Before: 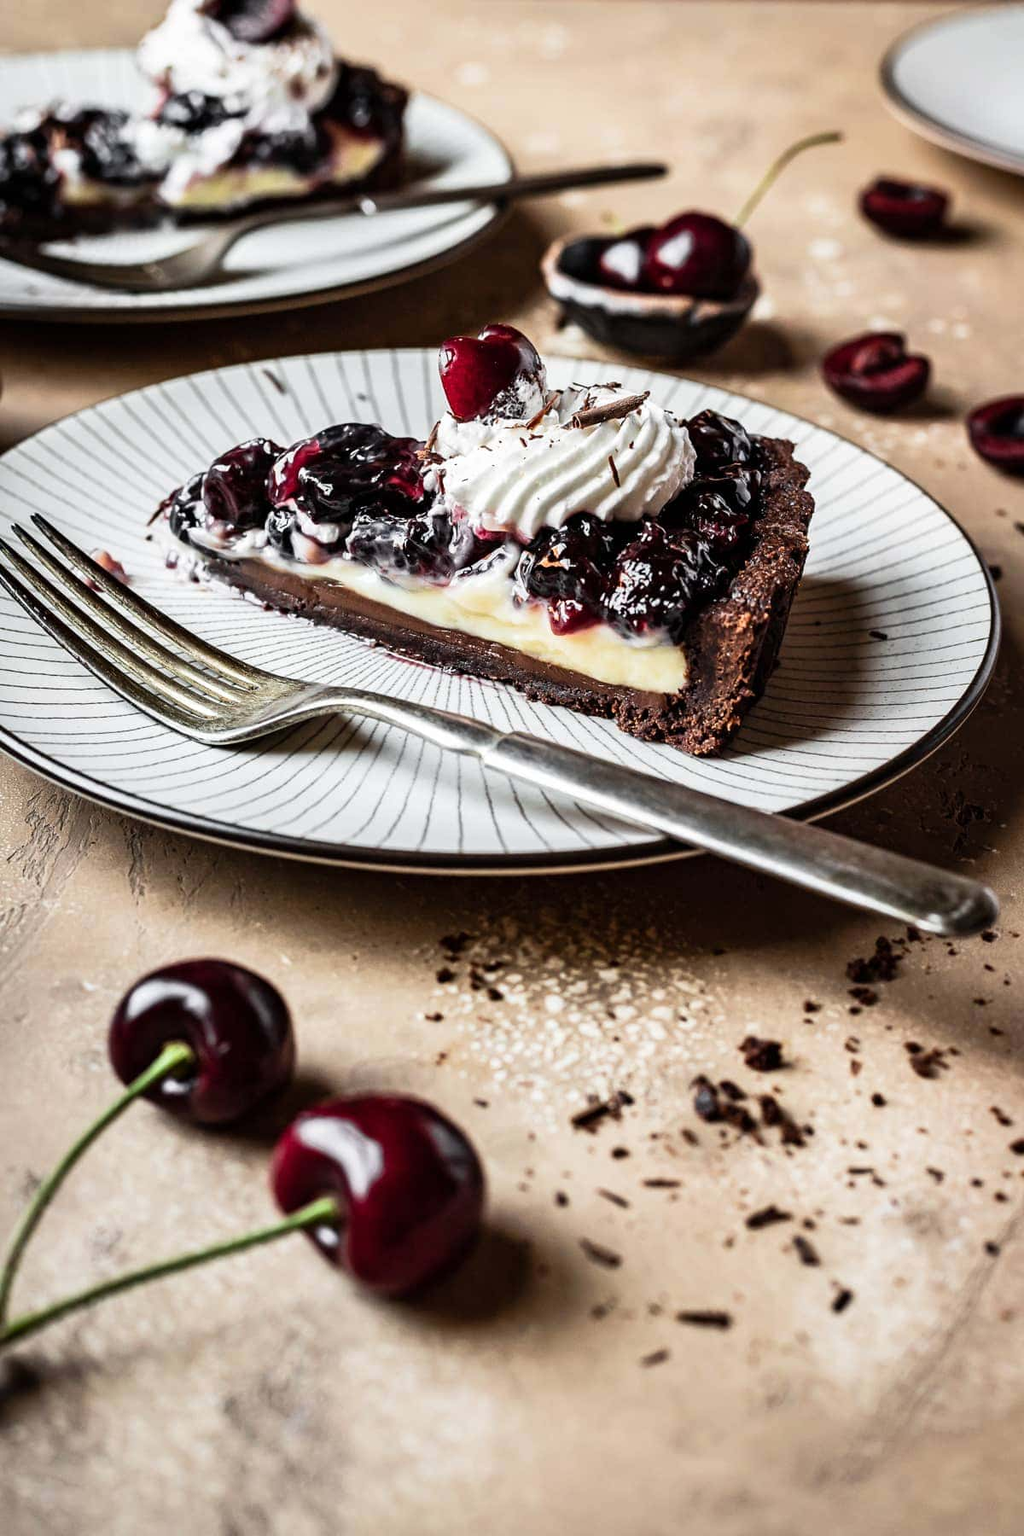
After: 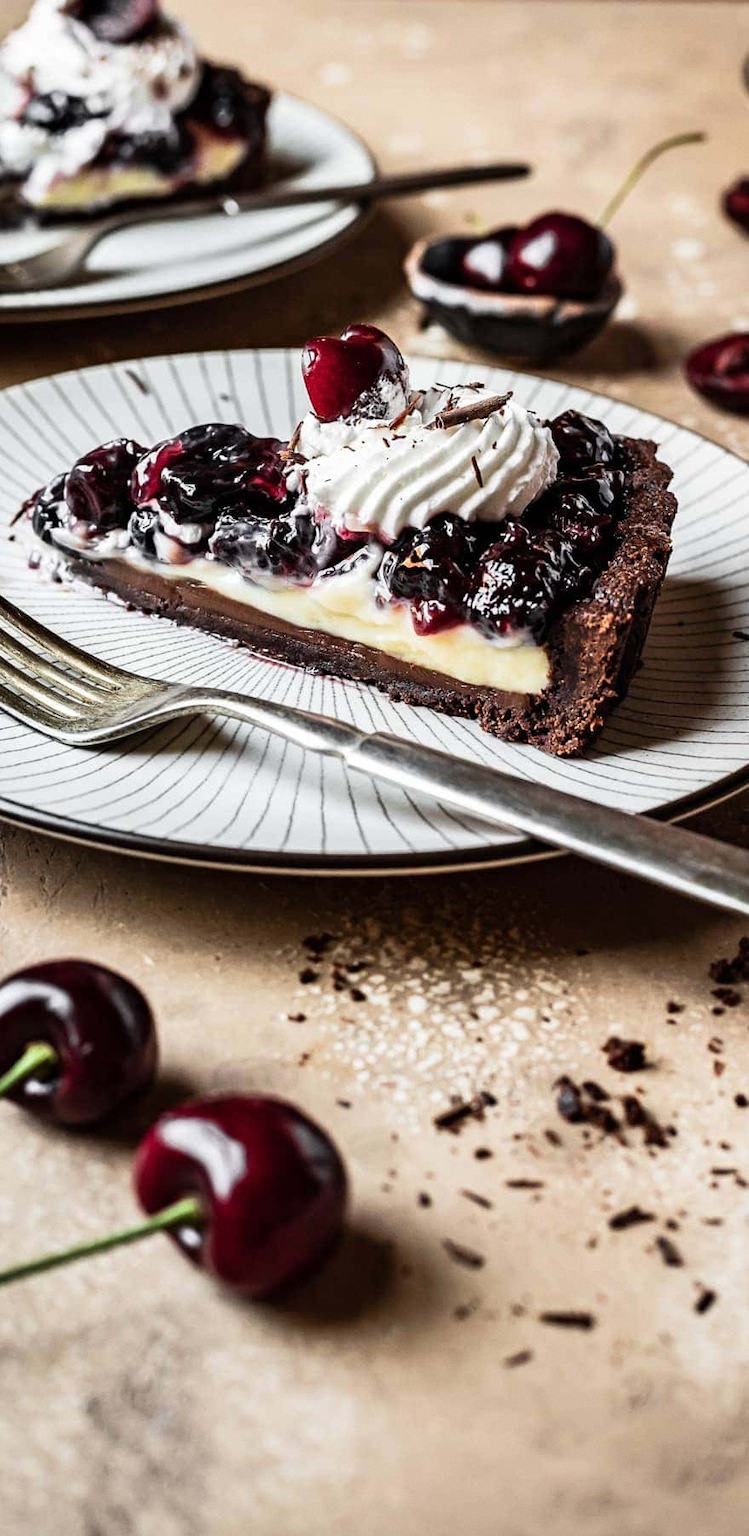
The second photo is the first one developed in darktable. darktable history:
grain: coarseness 0.09 ISO, strength 10%
crop: left 13.443%, right 13.31%
